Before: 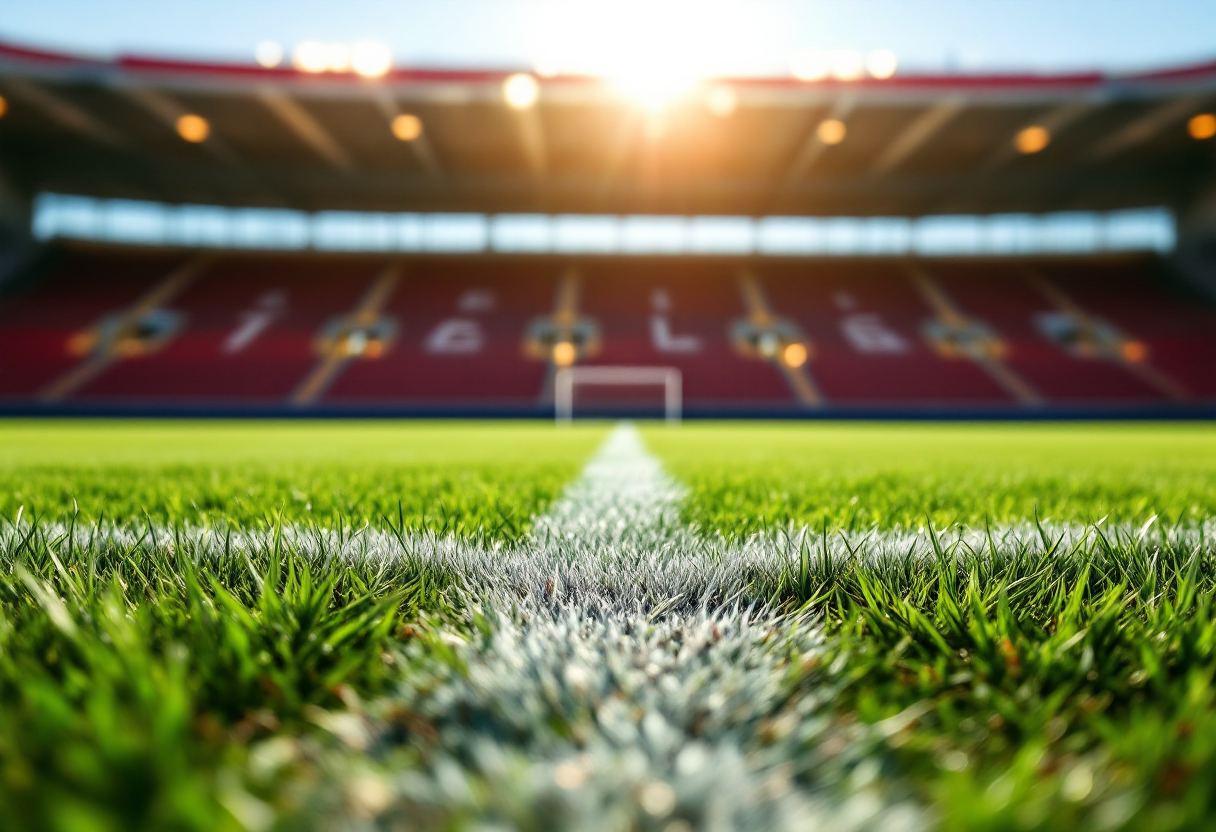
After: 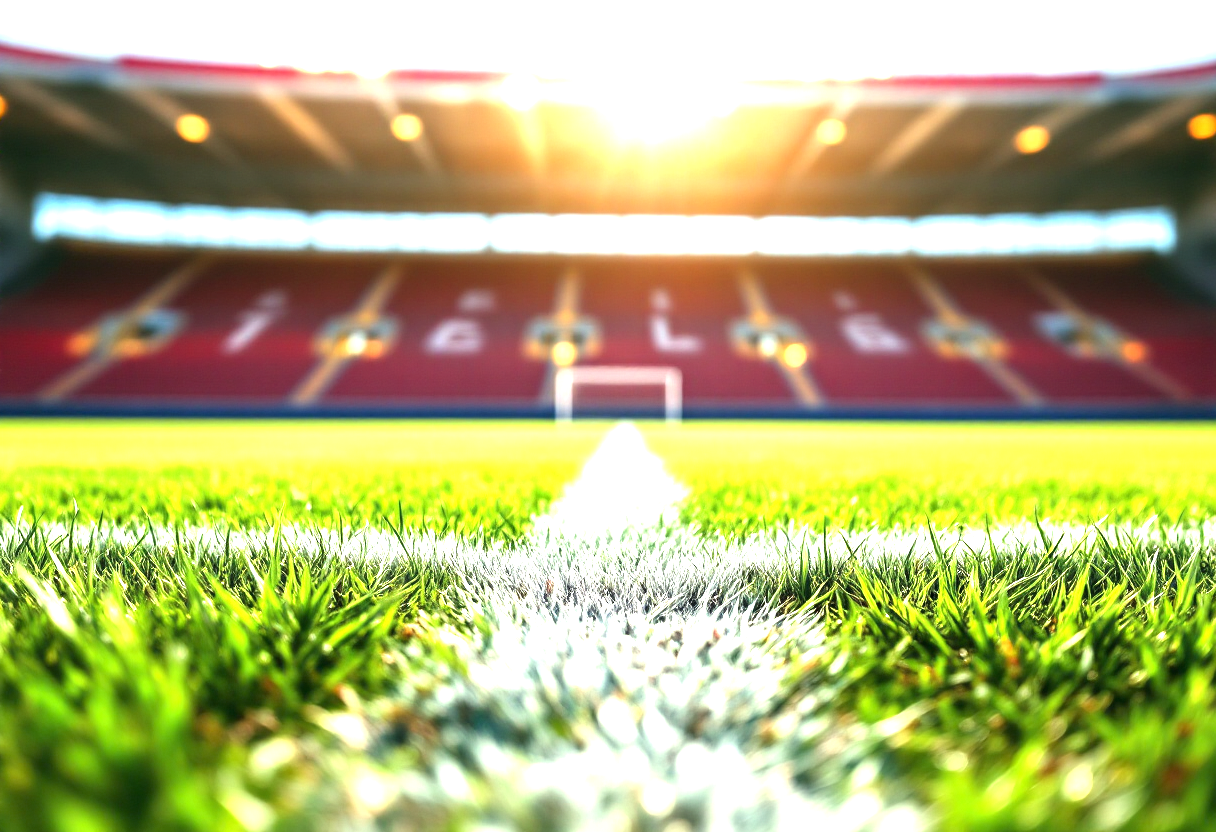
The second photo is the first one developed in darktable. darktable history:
exposure: black level correction 0, exposure 1.682 EV, compensate highlight preservation false
